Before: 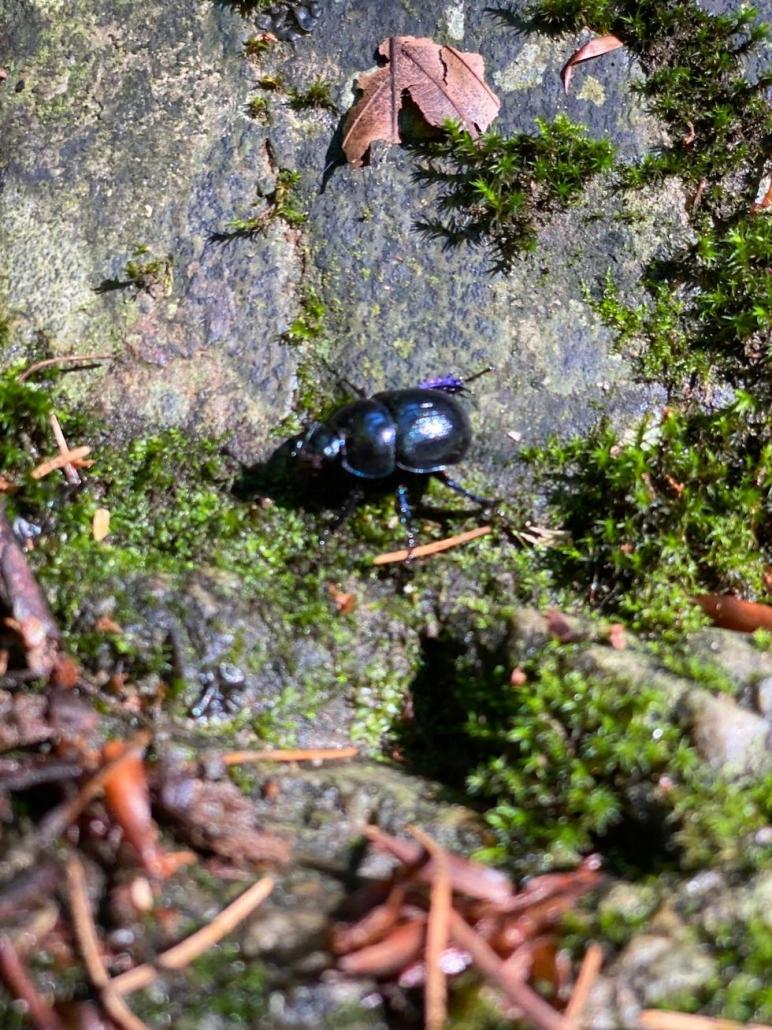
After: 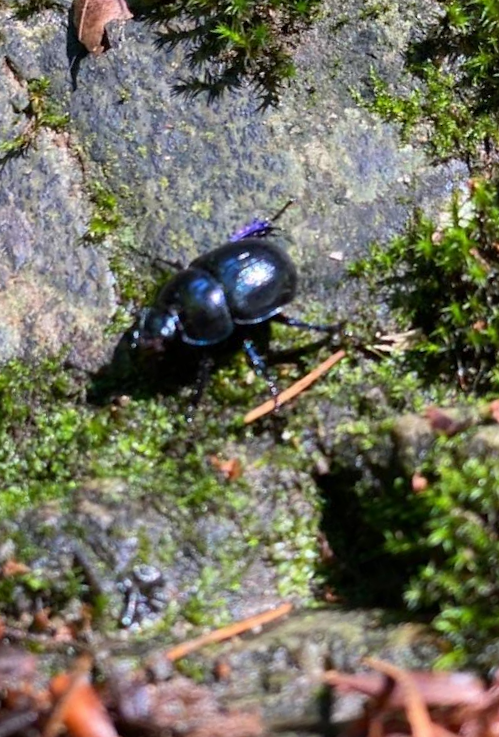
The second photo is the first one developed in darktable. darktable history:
crop and rotate: angle 19.11°, left 6.867%, right 3.682%, bottom 1.108%
